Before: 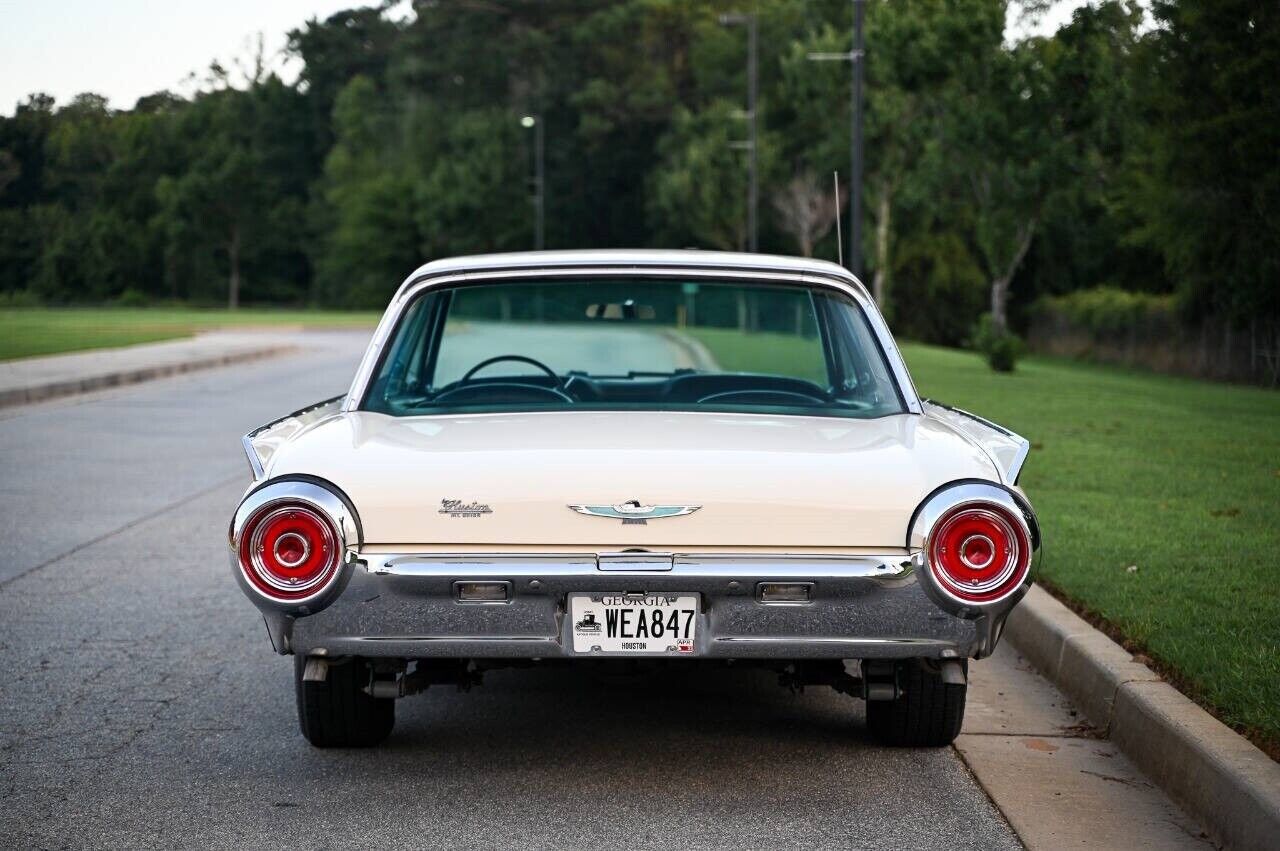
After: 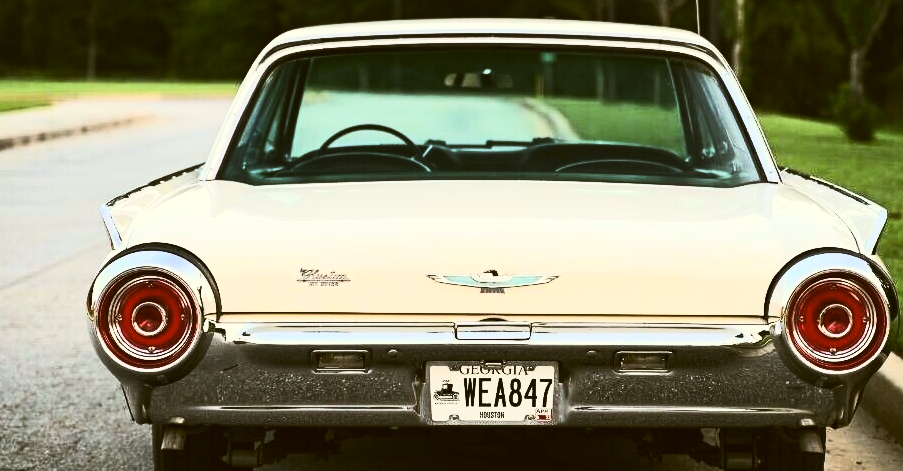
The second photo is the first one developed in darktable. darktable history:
crop: left 11.102%, top 27.246%, right 18.318%, bottom 17.302%
color correction: highlights a* -1.64, highlights b* 10.45, shadows a* 0.272, shadows b* 19.02
exposure: black level correction -0.004, exposure 0.051 EV, compensate highlight preservation false
tone curve: curves: ch0 [(0, 0) (0.427, 0.375) (0.616, 0.801) (1, 1)], color space Lab, linked channels, preserve colors none
